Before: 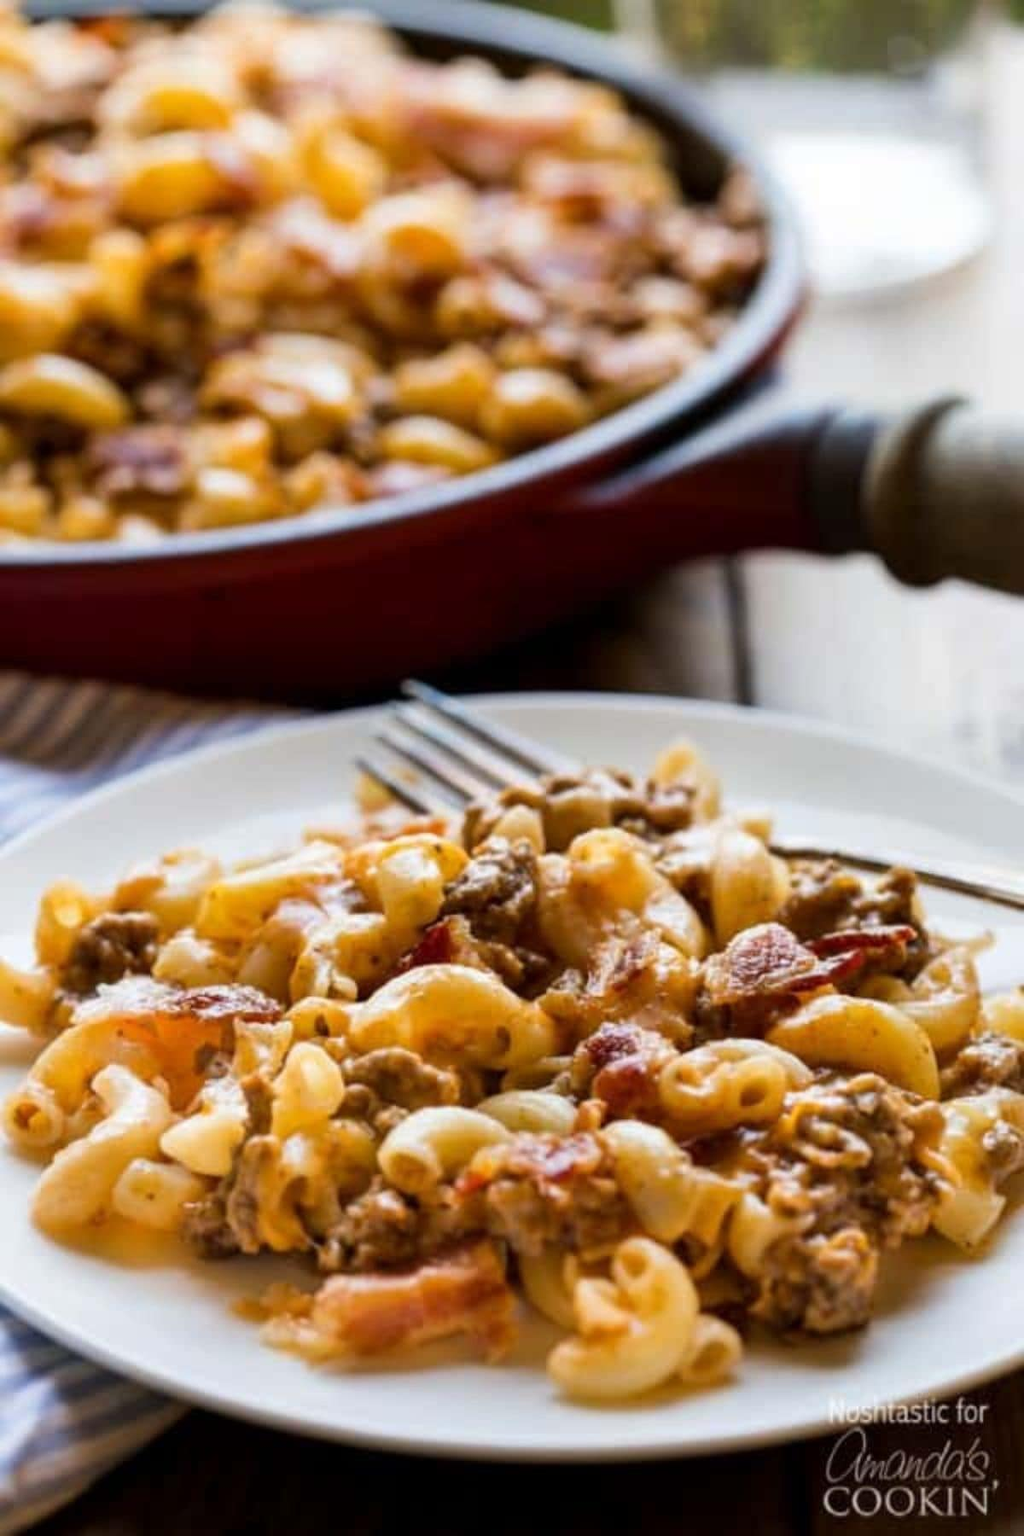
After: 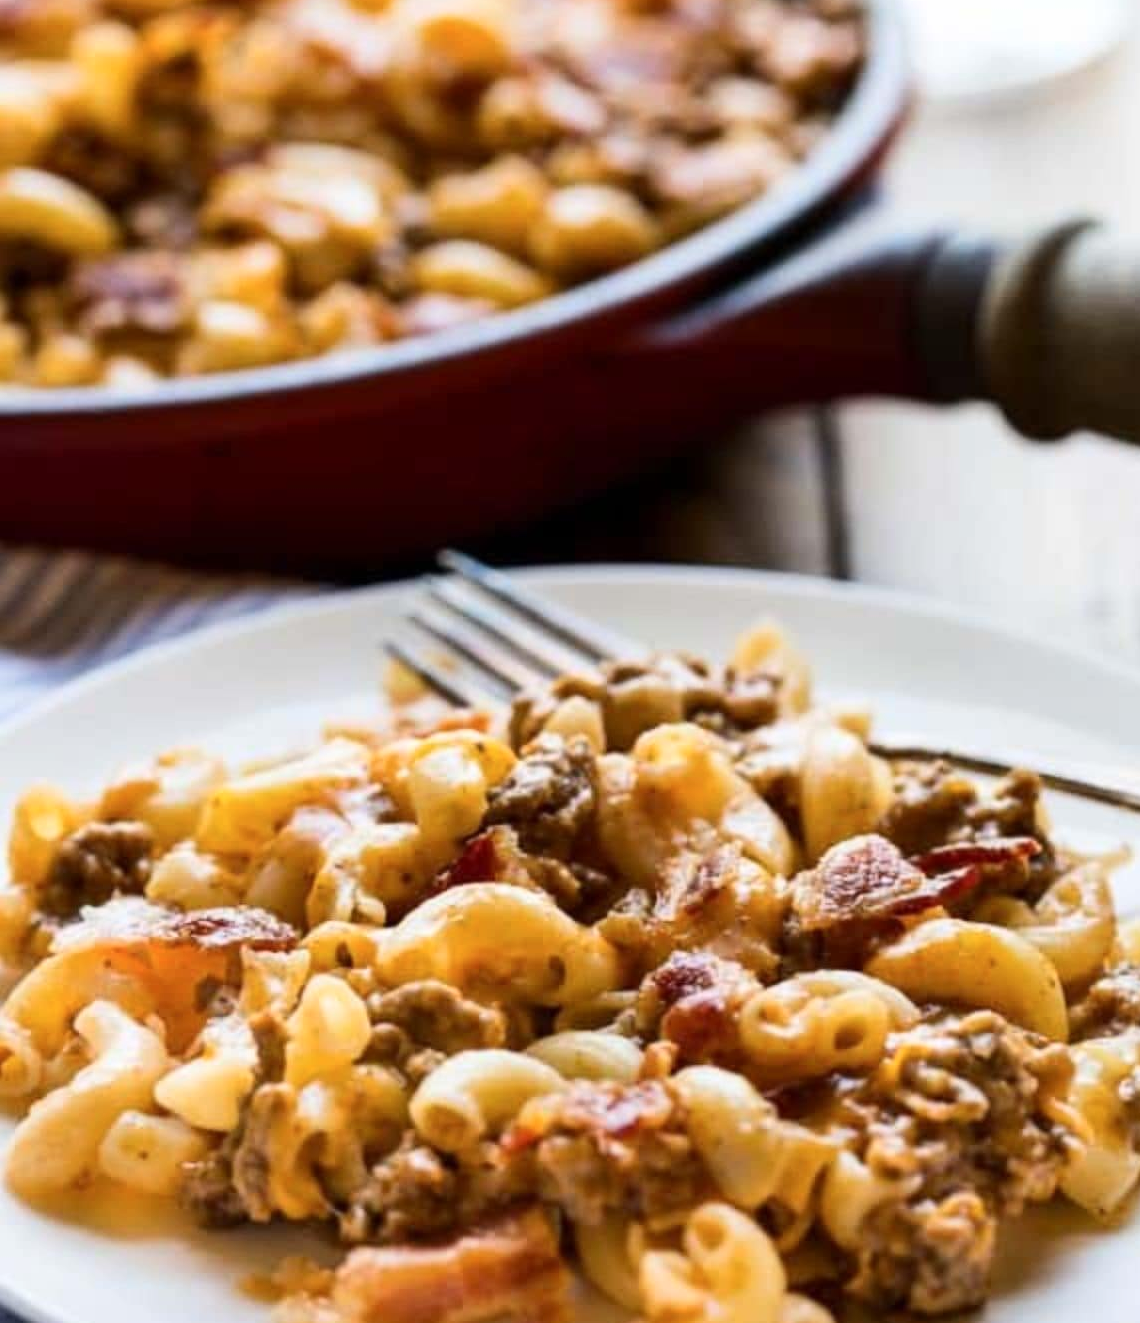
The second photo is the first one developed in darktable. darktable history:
crop and rotate: left 2.833%, top 13.756%, right 2.091%, bottom 12.703%
contrast brightness saturation: contrast 0.146, brightness 0.05
